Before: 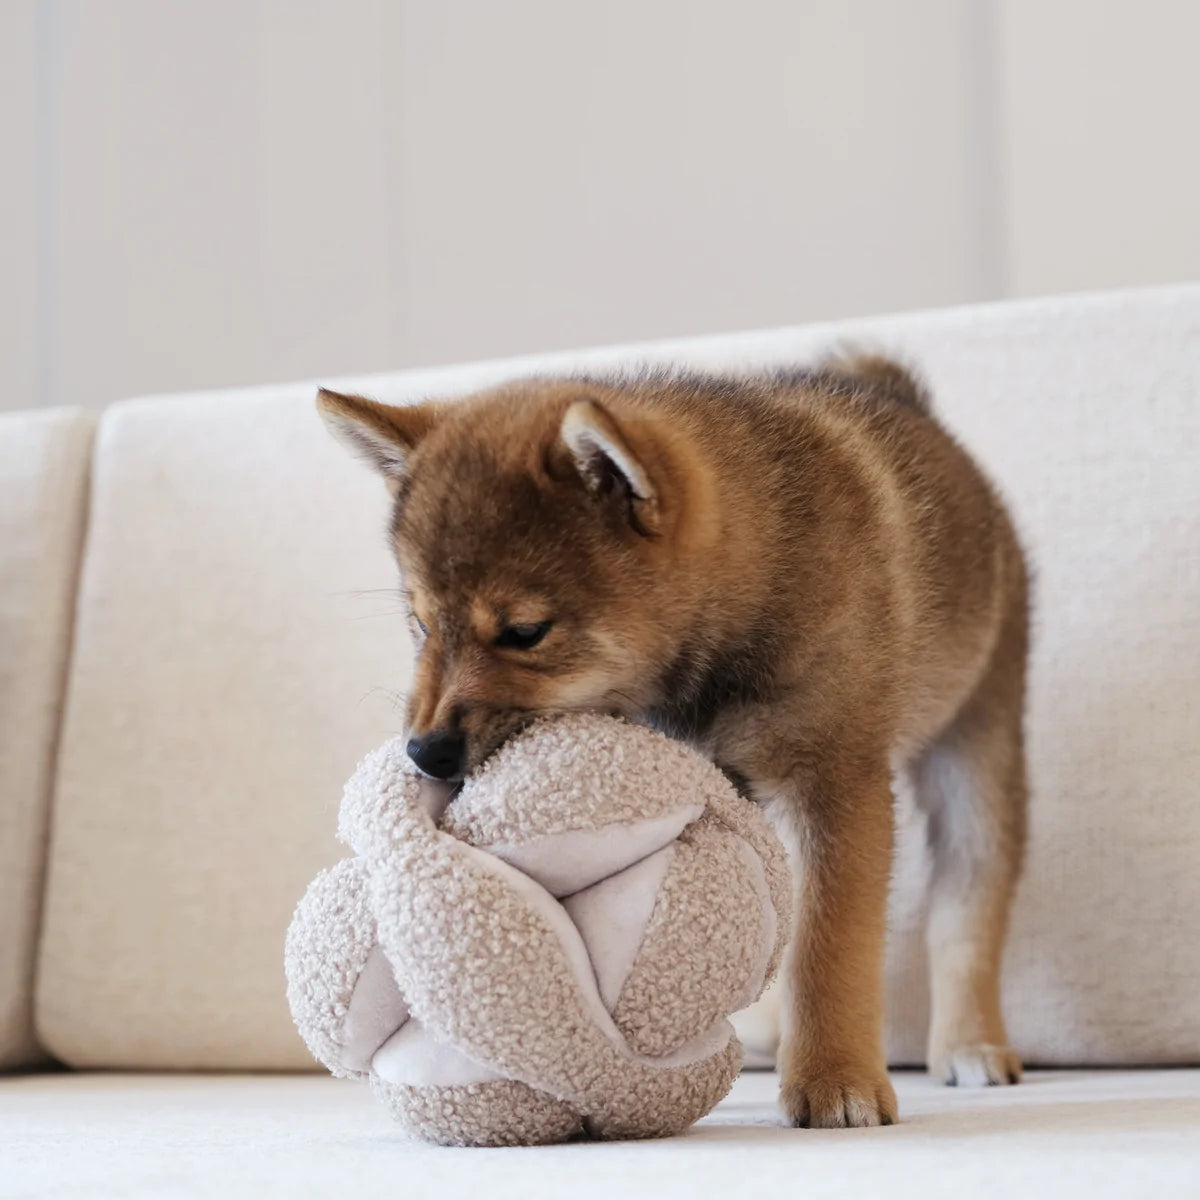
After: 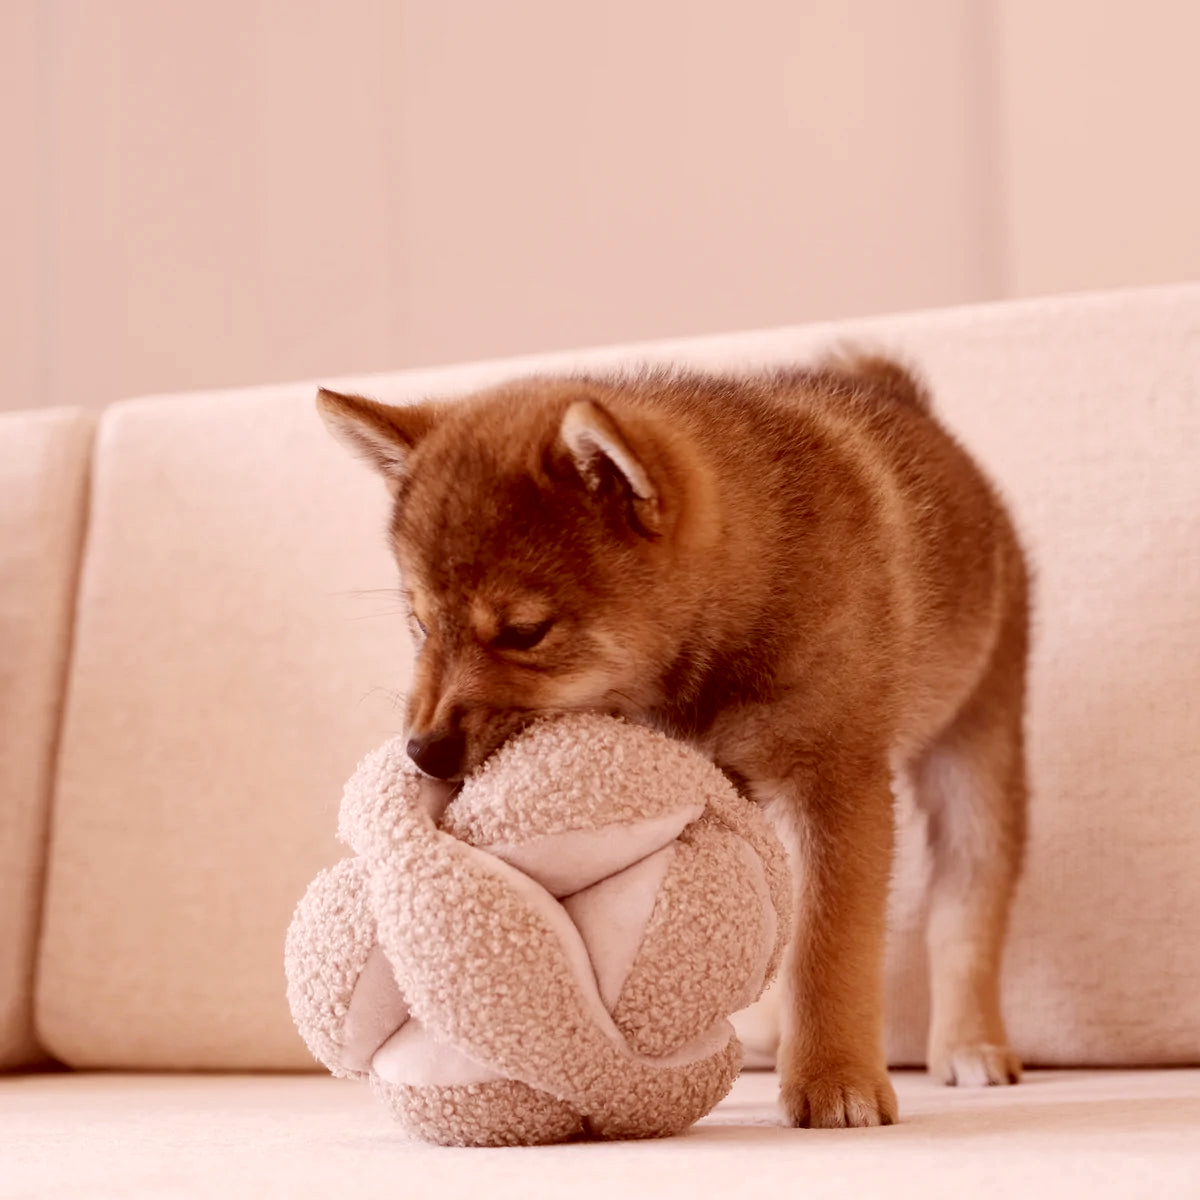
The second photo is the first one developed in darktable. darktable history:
color correction: highlights a* 9.47, highlights b* 8.49, shadows a* 39.27, shadows b* 39.51, saturation 0.777
